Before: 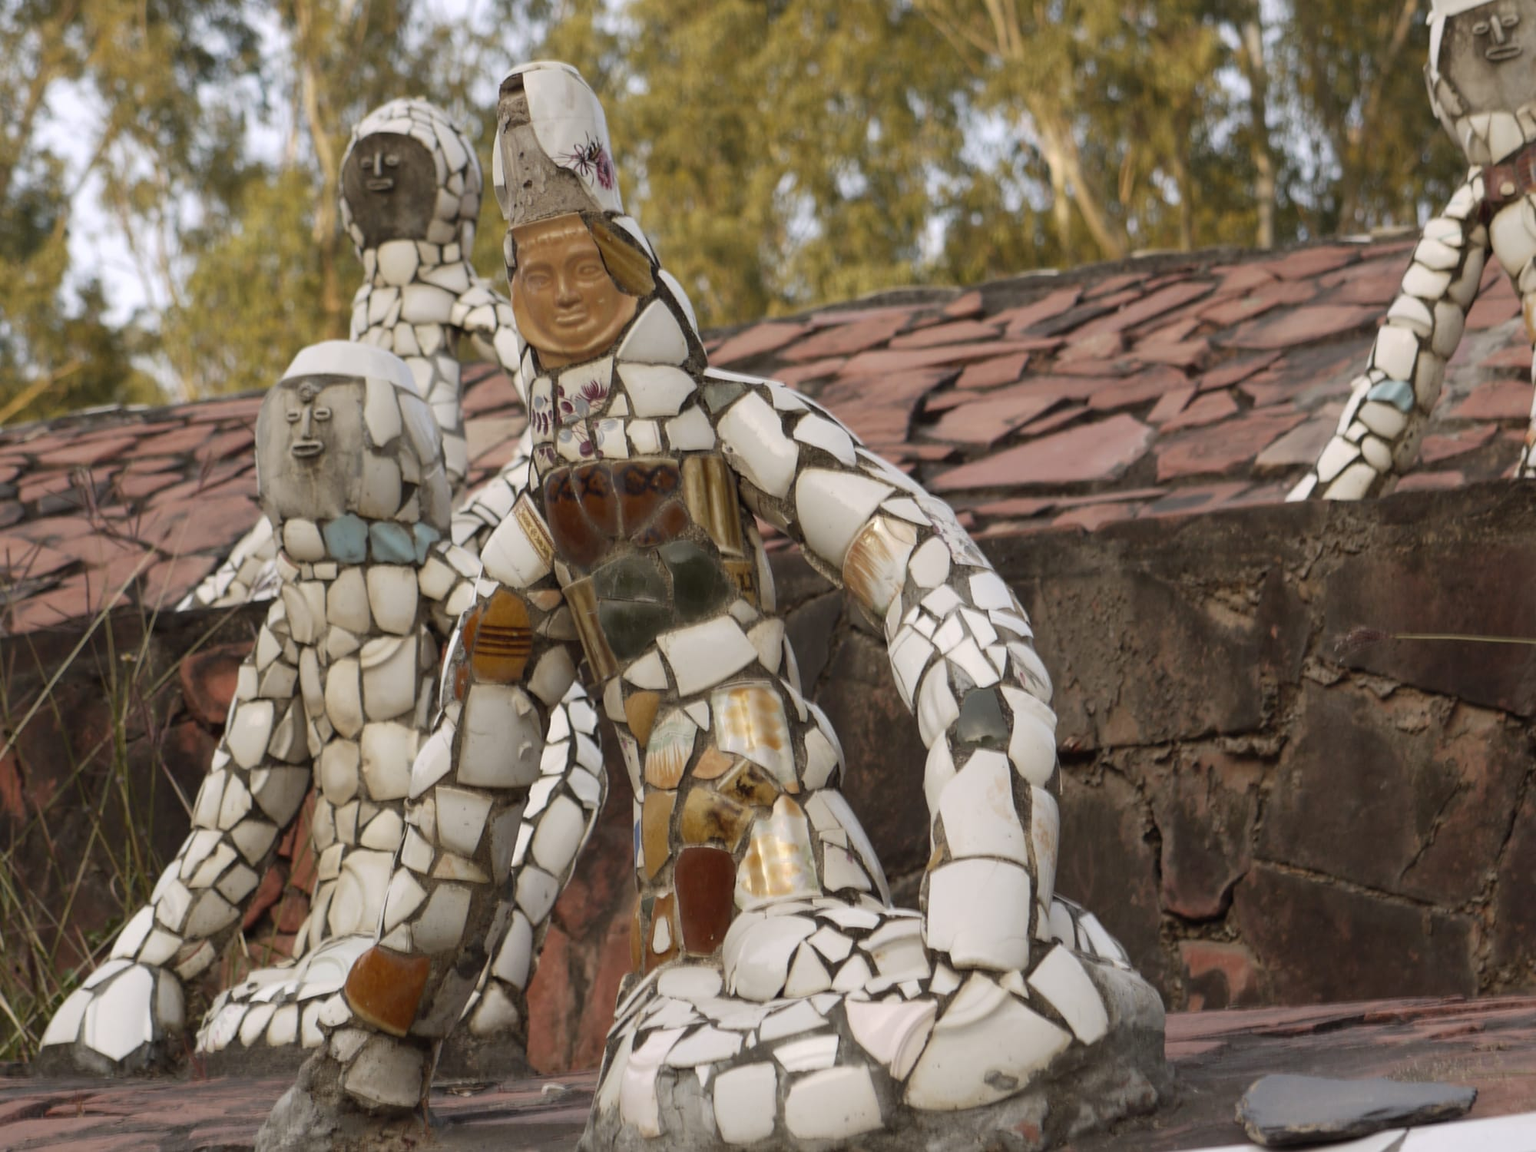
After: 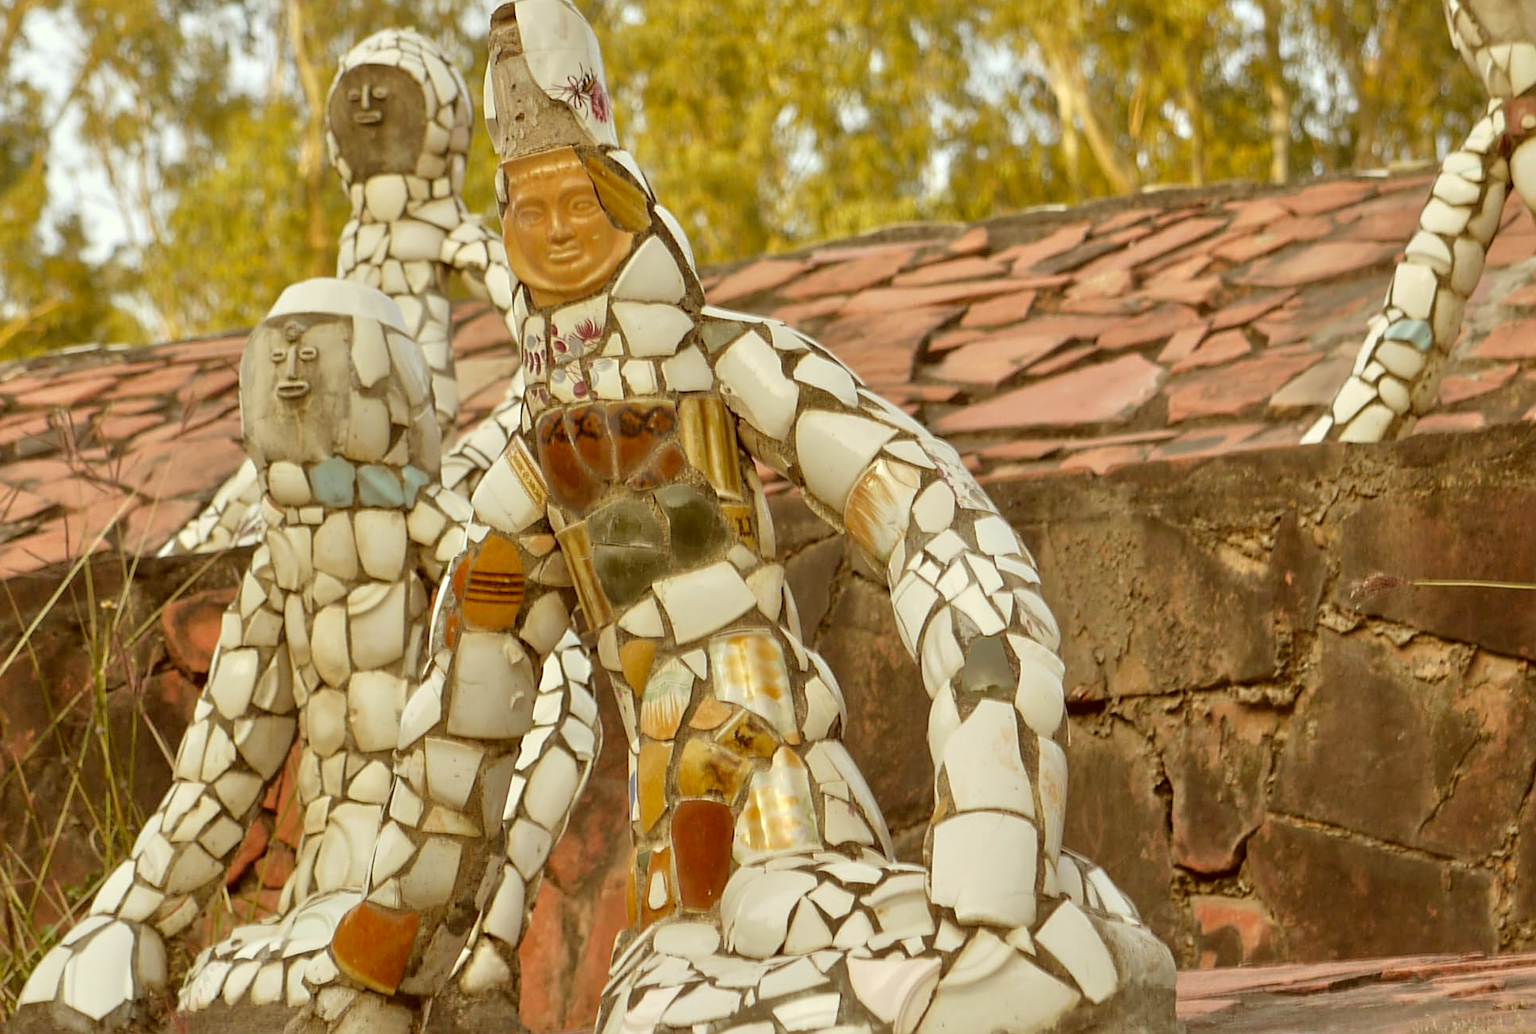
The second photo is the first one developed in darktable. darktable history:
contrast brightness saturation: contrast 0.04, saturation 0.16
crop: left 1.507%, top 6.147%, right 1.379%, bottom 6.637%
color correction: highlights a* -5.94, highlights b* 9.48, shadows a* 10.12, shadows b* 23.94
sharpen: on, module defaults
tone equalizer: -7 EV 0.15 EV, -6 EV 0.6 EV, -5 EV 1.15 EV, -4 EV 1.33 EV, -3 EV 1.15 EV, -2 EV 0.6 EV, -1 EV 0.15 EV, mask exposure compensation -0.5 EV
